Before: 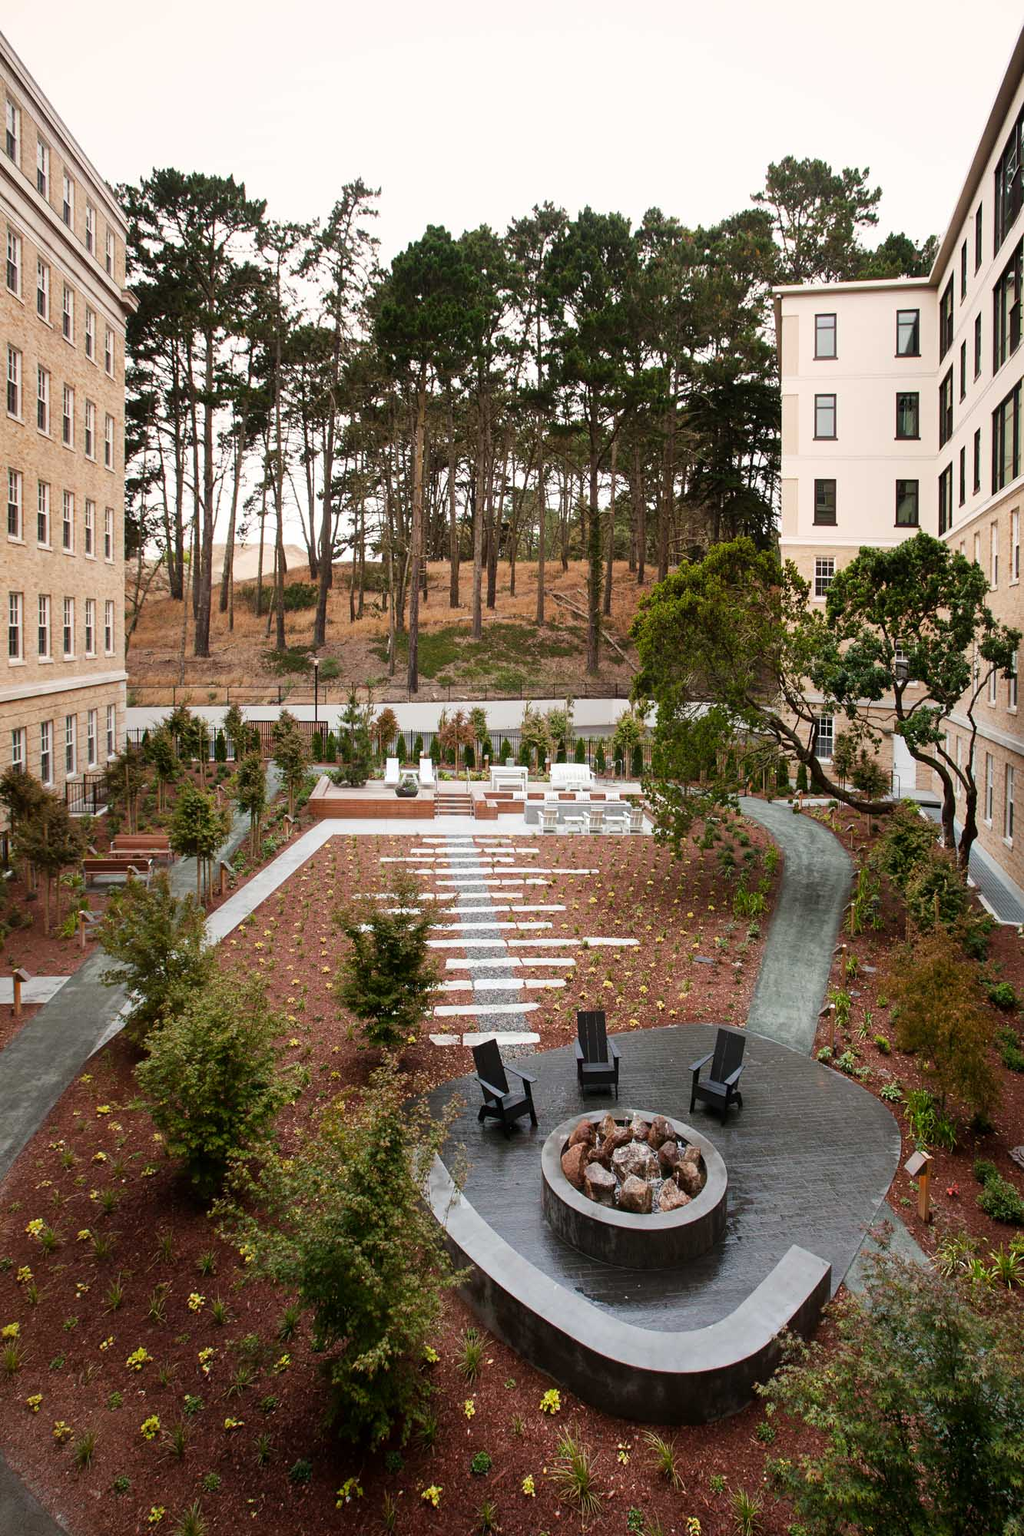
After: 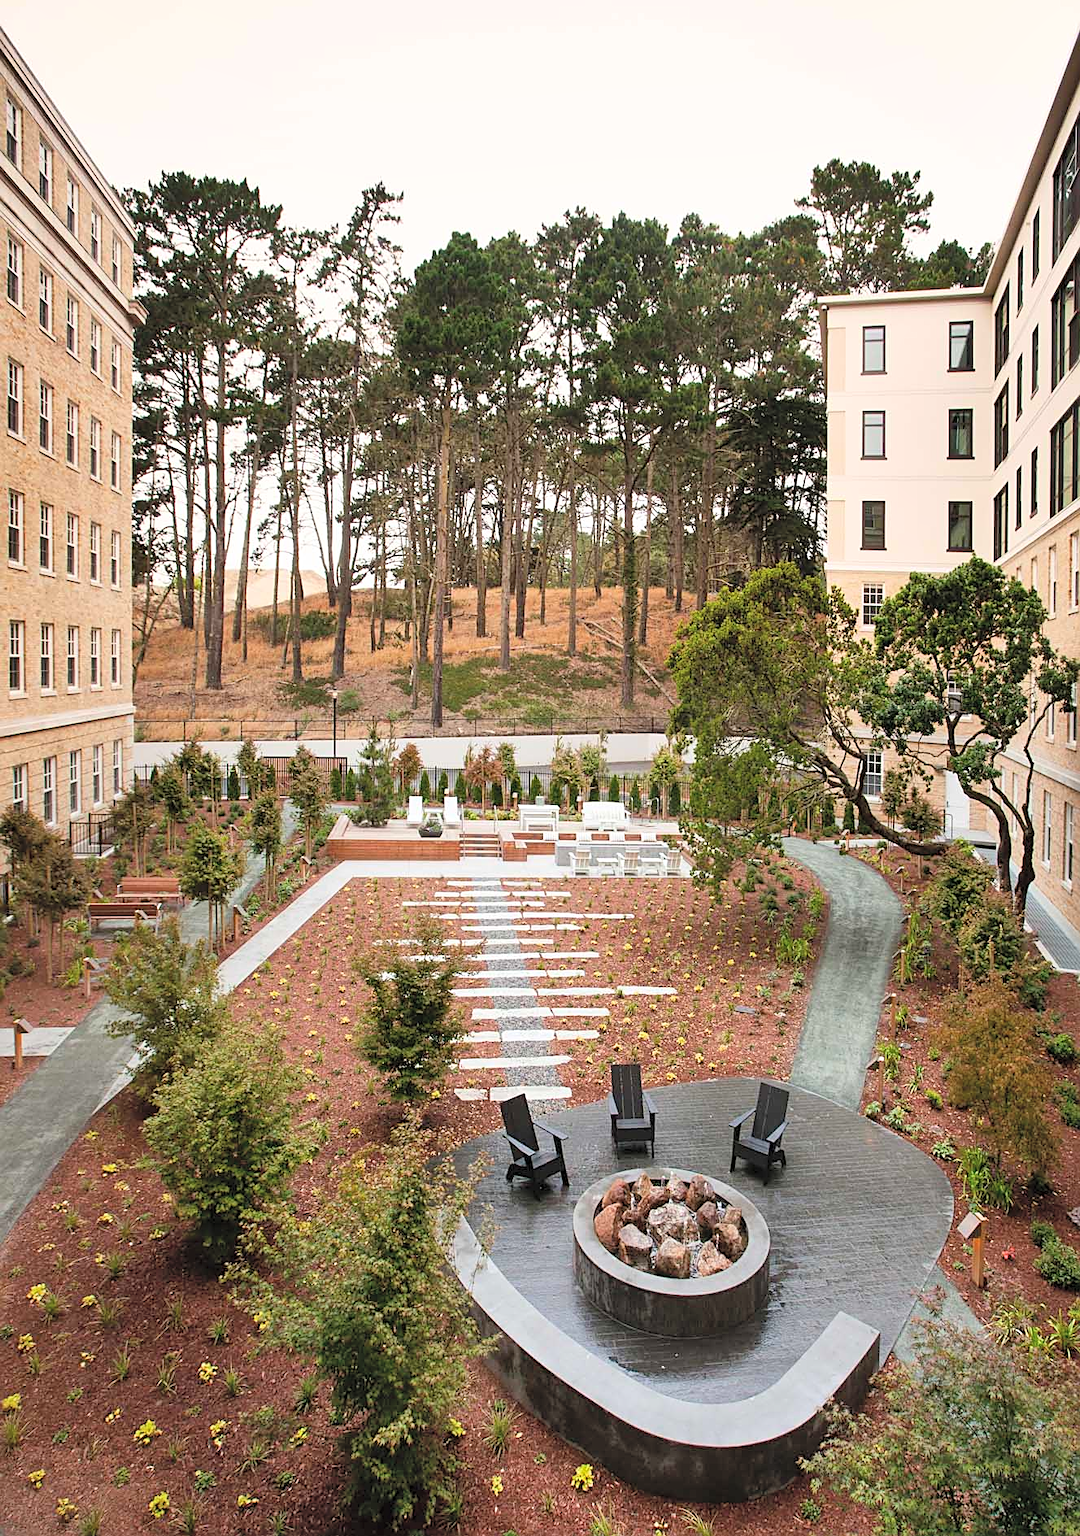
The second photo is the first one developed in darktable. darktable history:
contrast brightness saturation: contrast 0.098, brightness 0.308, saturation 0.14
crop: top 0.449%, right 0.26%, bottom 5.065%
shadows and highlights: low approximation 0.01, soften with gaussian
sharpen: on, module defaults
